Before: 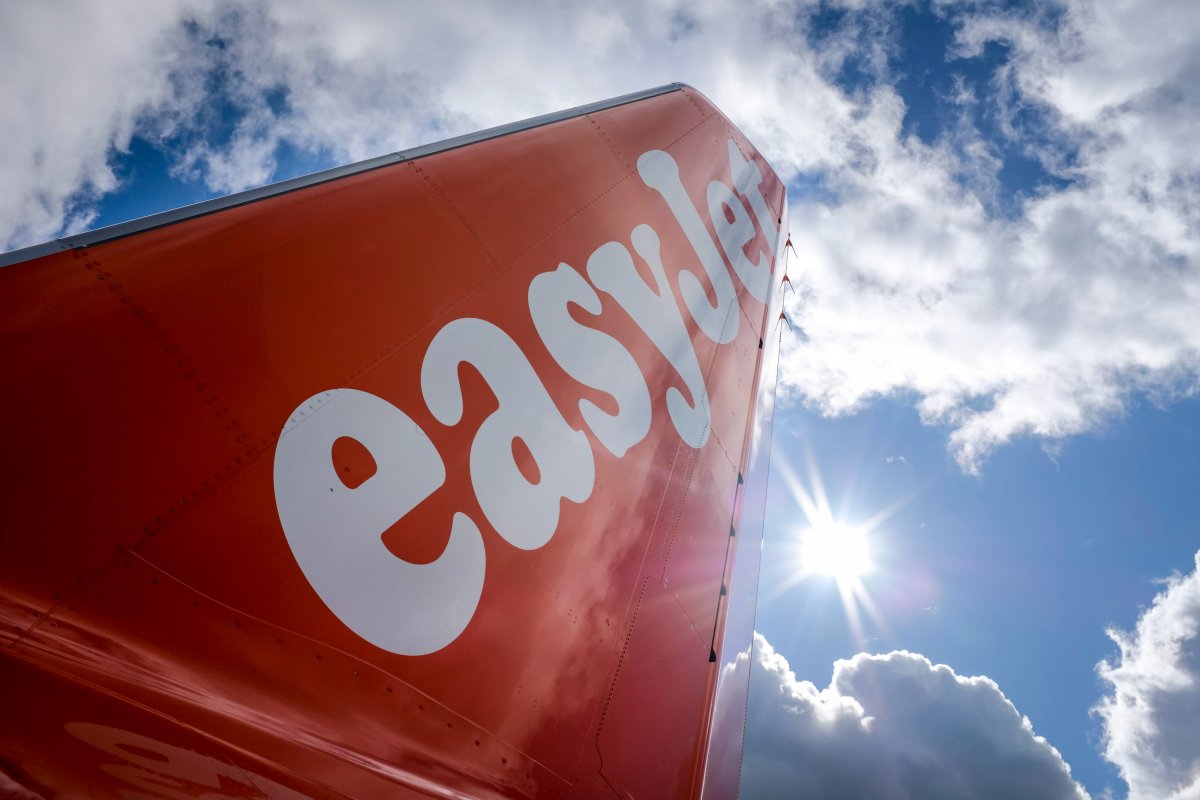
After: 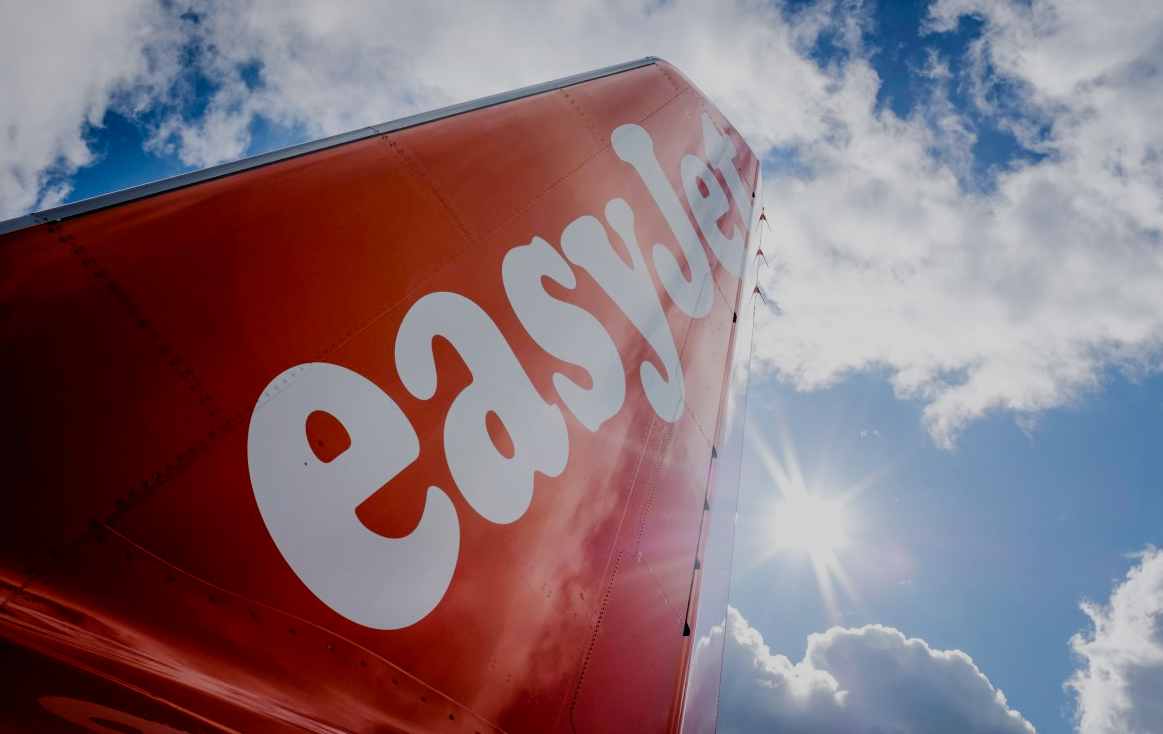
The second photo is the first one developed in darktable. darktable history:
filmic rgb: black relative exposure -7.35 EV, white relative exposure 5.07 EV, hardness 3.19, preserve chrominance no, color science v4 (2020)
crop: left 2.177%, top 3.319%, right 0.838%, bottom 4.881%
